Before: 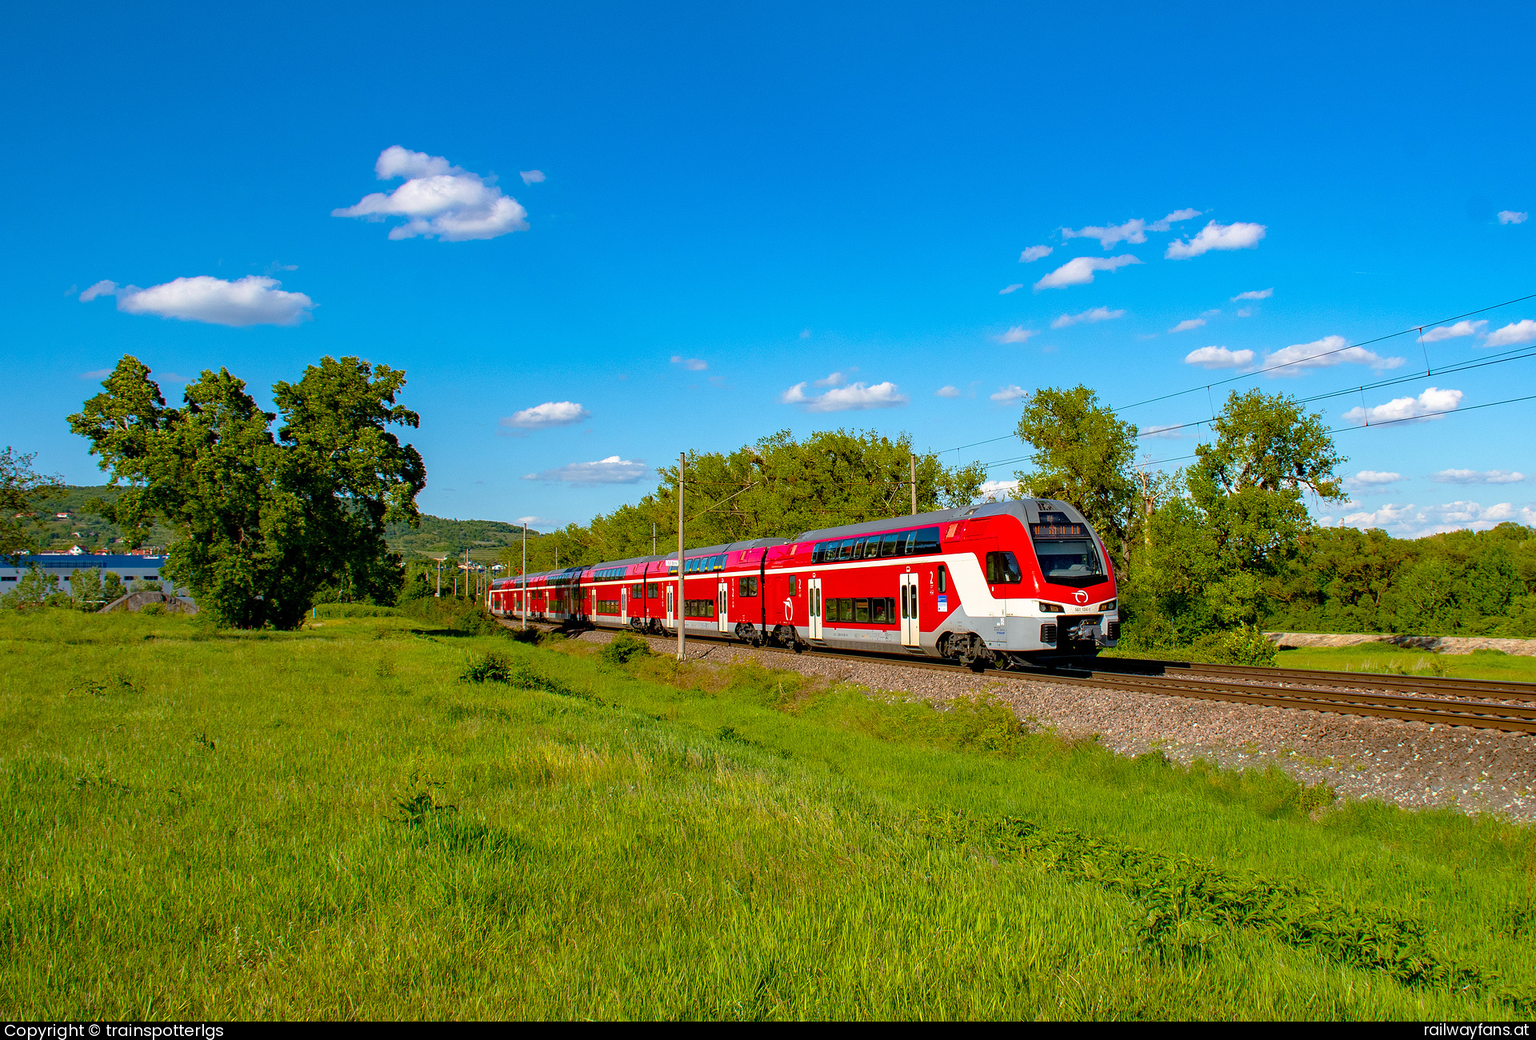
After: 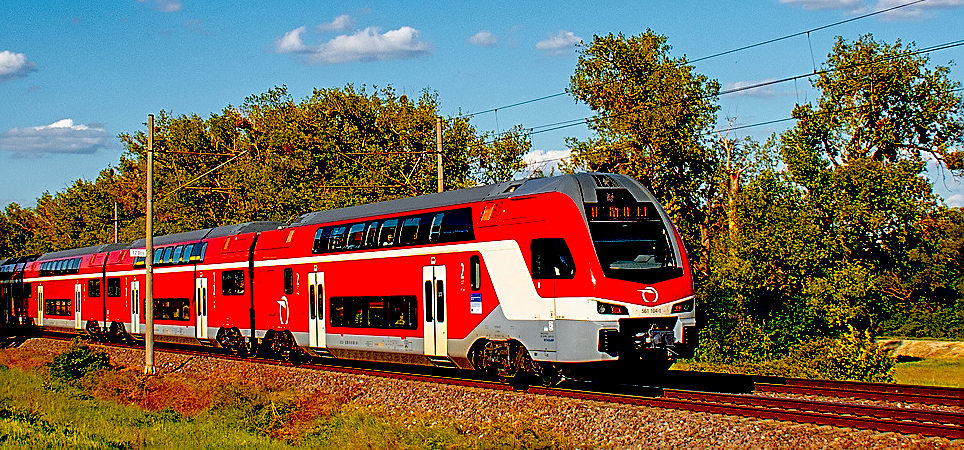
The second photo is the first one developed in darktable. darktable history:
color zones: curves: ch0 [(0, 0.511) (0.143, 0.531) (0.286, 0.56) (0.429, 0.5) (0.571, 0.5) (0.714, 0.5) (0.857, 0.5) (1, 0.5)]; ch1 [(0, 0.525) (0.143, 0.705) (0.286, 0.715) (0.429, 0.35) (0.571, 0.35) (0.714, 0.35) (0.857, 0.4) (1, 0.4)]; ch2 [(0, 0.572) (0.143, 0.512) (0.286, 0.473) (0.429, 0.45) (0.571, 0.5) (0.714, 0.5) (0.857, 0.518) (1, 0.518)]
crop: left 36.607%, top 34.735%, right 13.146%, bottom 30.611%
exposure: black level correction 0.1, exposure -0.092 EV, compensate highlight preservation false
sharpen: on, module defaults
